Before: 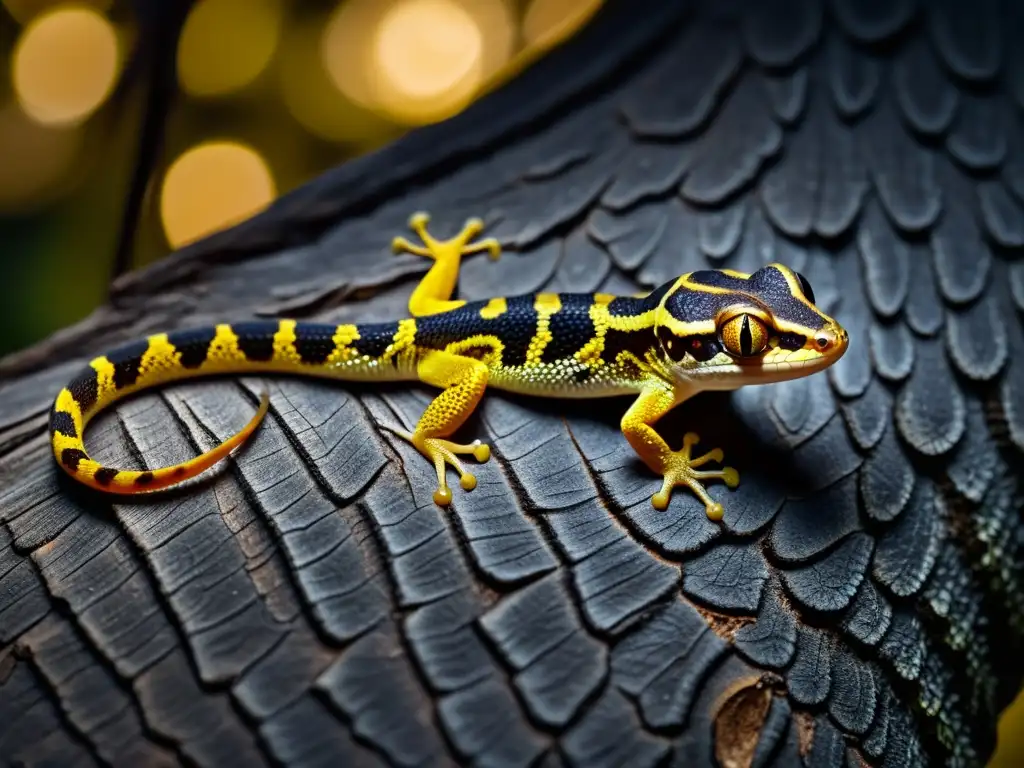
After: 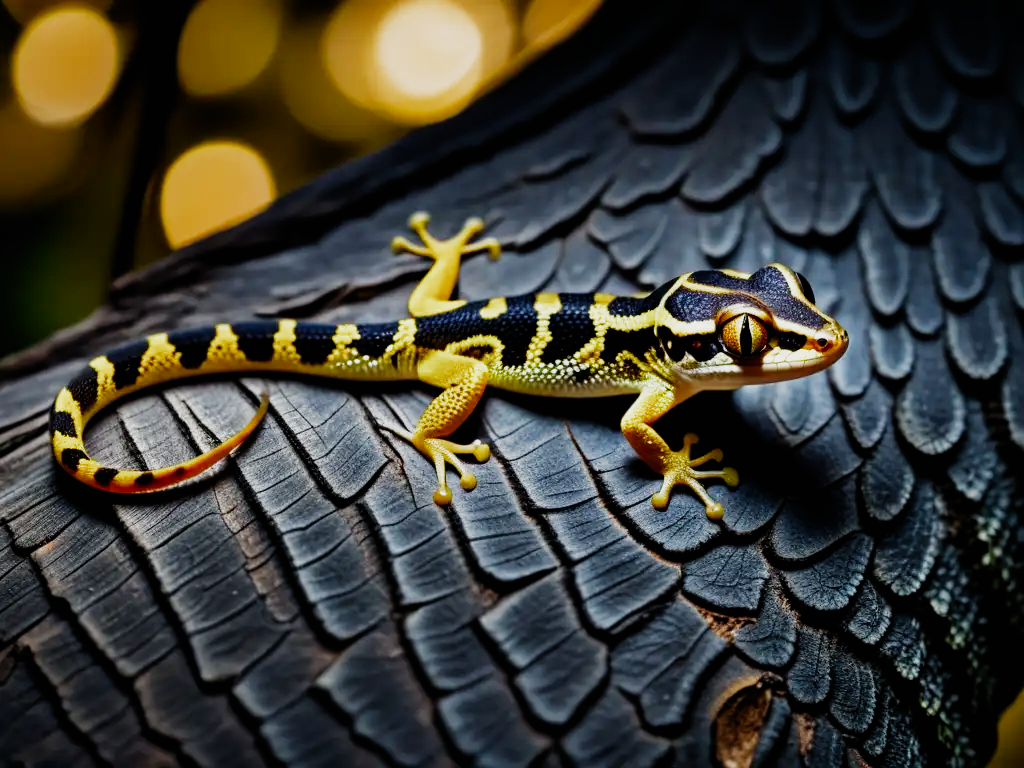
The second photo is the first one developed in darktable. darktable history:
filmic rgb: black relative exposure -8.07 EV, white relative exposure 3 EV, hardness 5.43, contrast 1.25, add noise in highlights 0, preserve chrominance no, color science v3 (2019), use custom middle-gray values true, contrast in highlights soft
